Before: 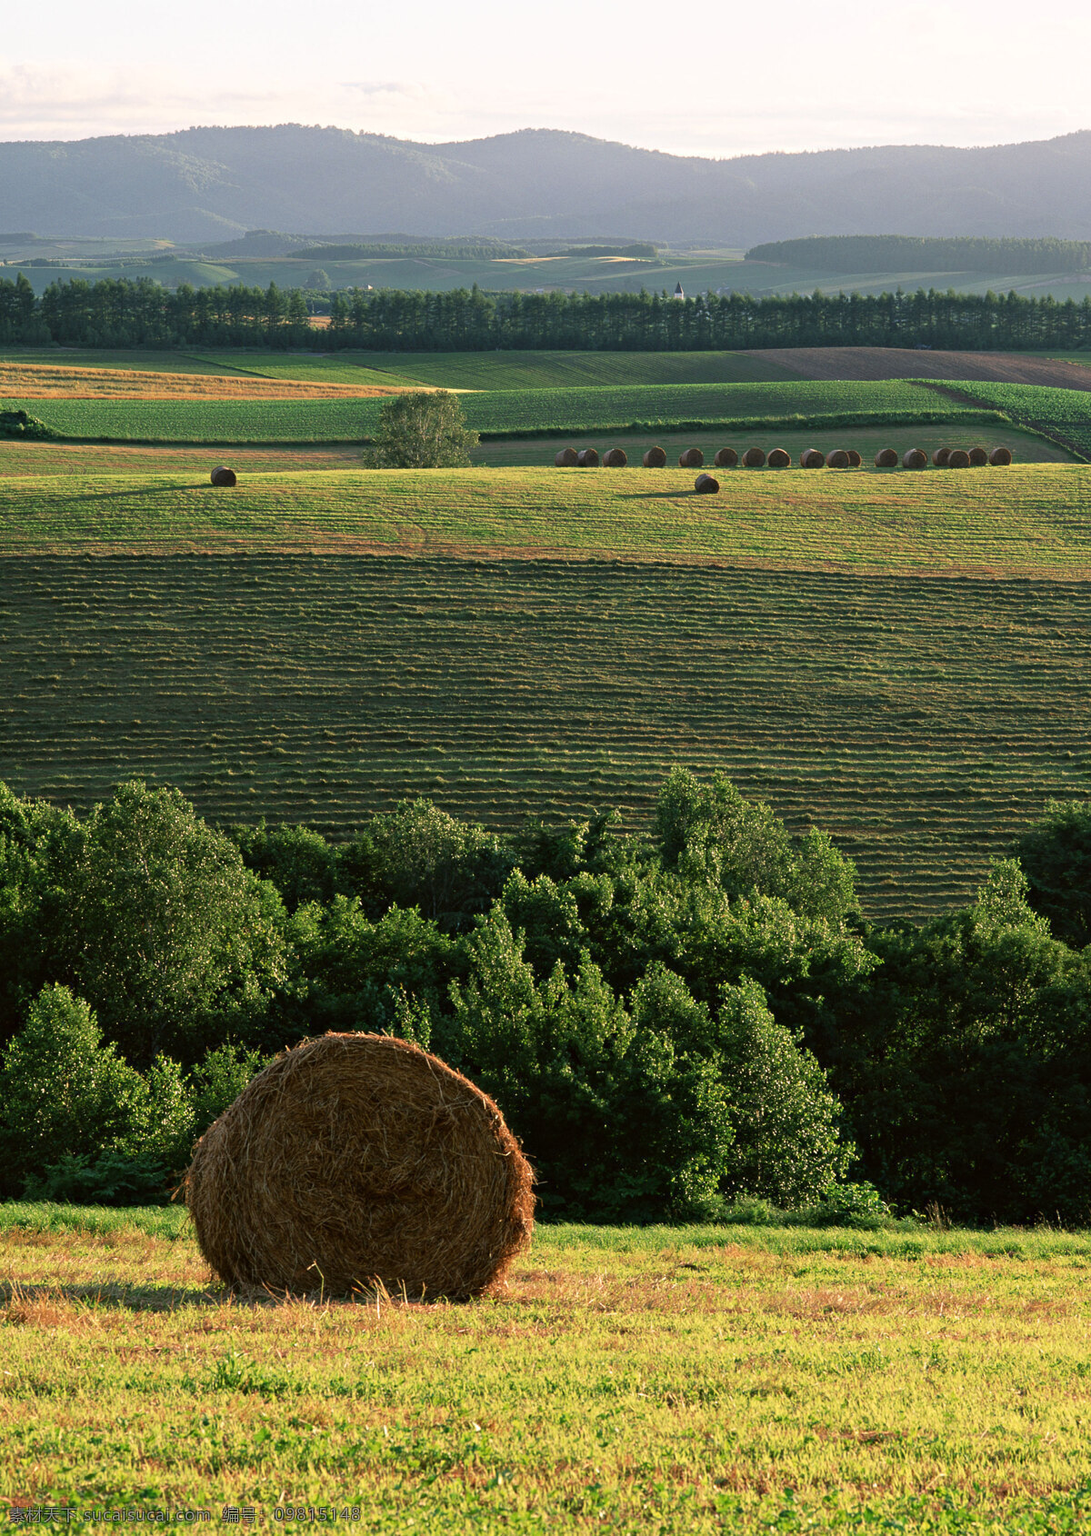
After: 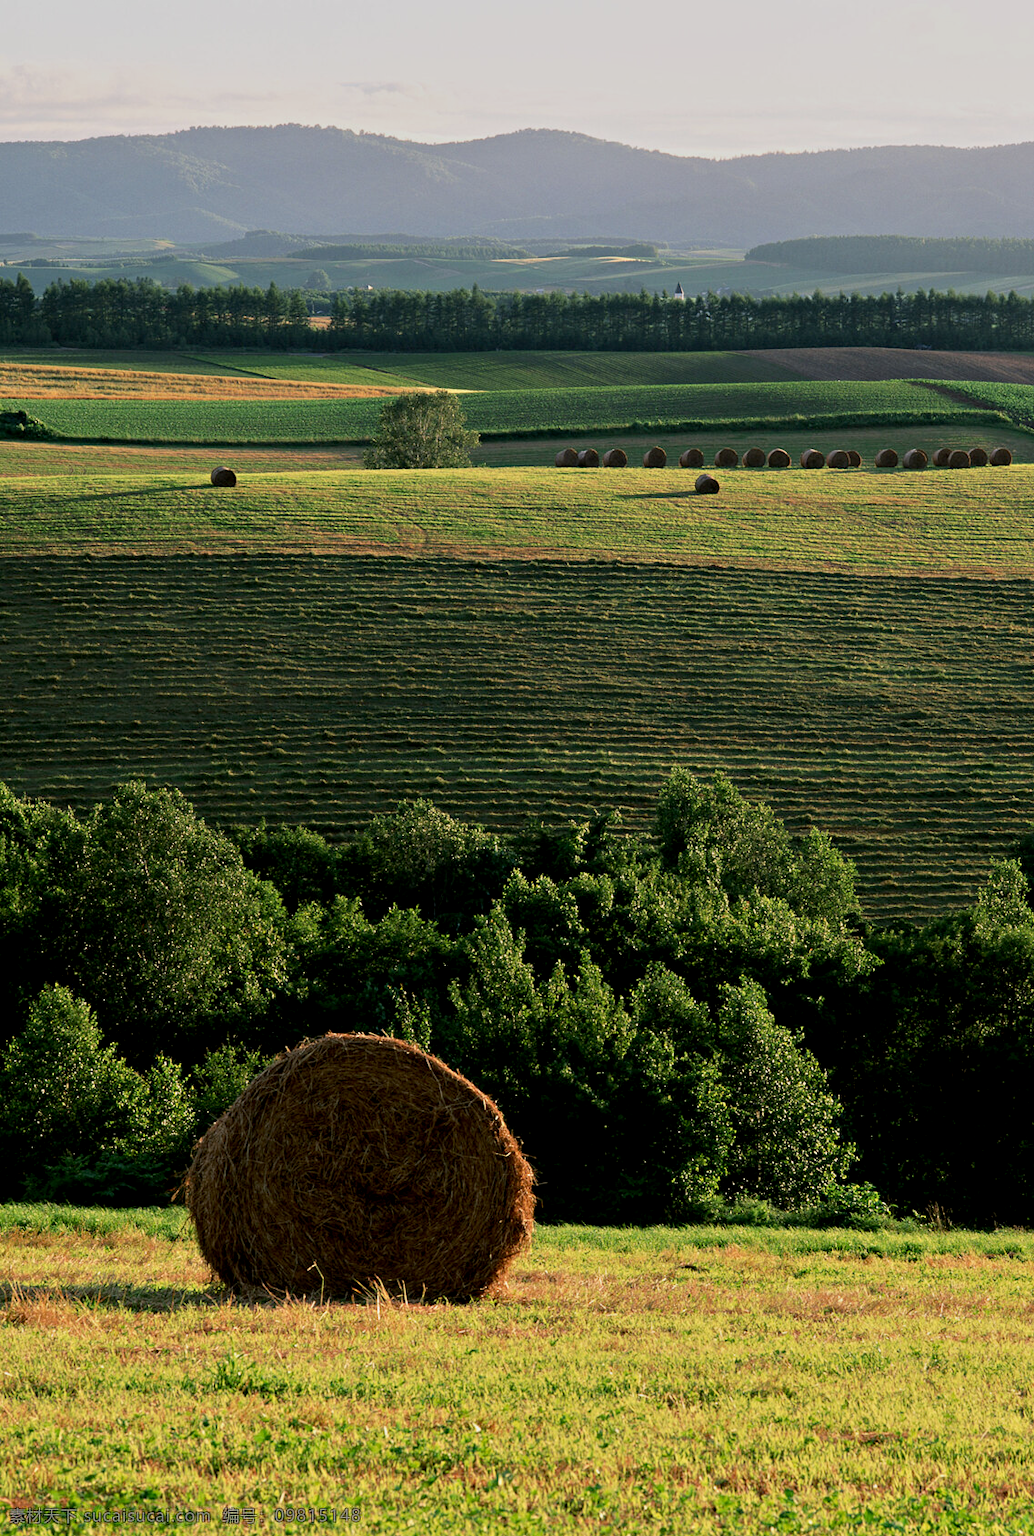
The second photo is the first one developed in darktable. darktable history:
crop and rotate: right 5.083%
exposure: black level correction 0.009, exposure -0.675 EV, compensate highlight preservation false
tone equalizer: -8 EV 0.015 EV, -7 EV -0.021 EV, -6 EV 0.037 EV, -5 EV 0.022 EV, -4 EV 0.299 EV, -3 EV 0.629 EV, -2 EV 0.582 EV, -1 EV 0.199 EV, +0 EV 0.02 EV, mask exposure compensation -0.492 EV
